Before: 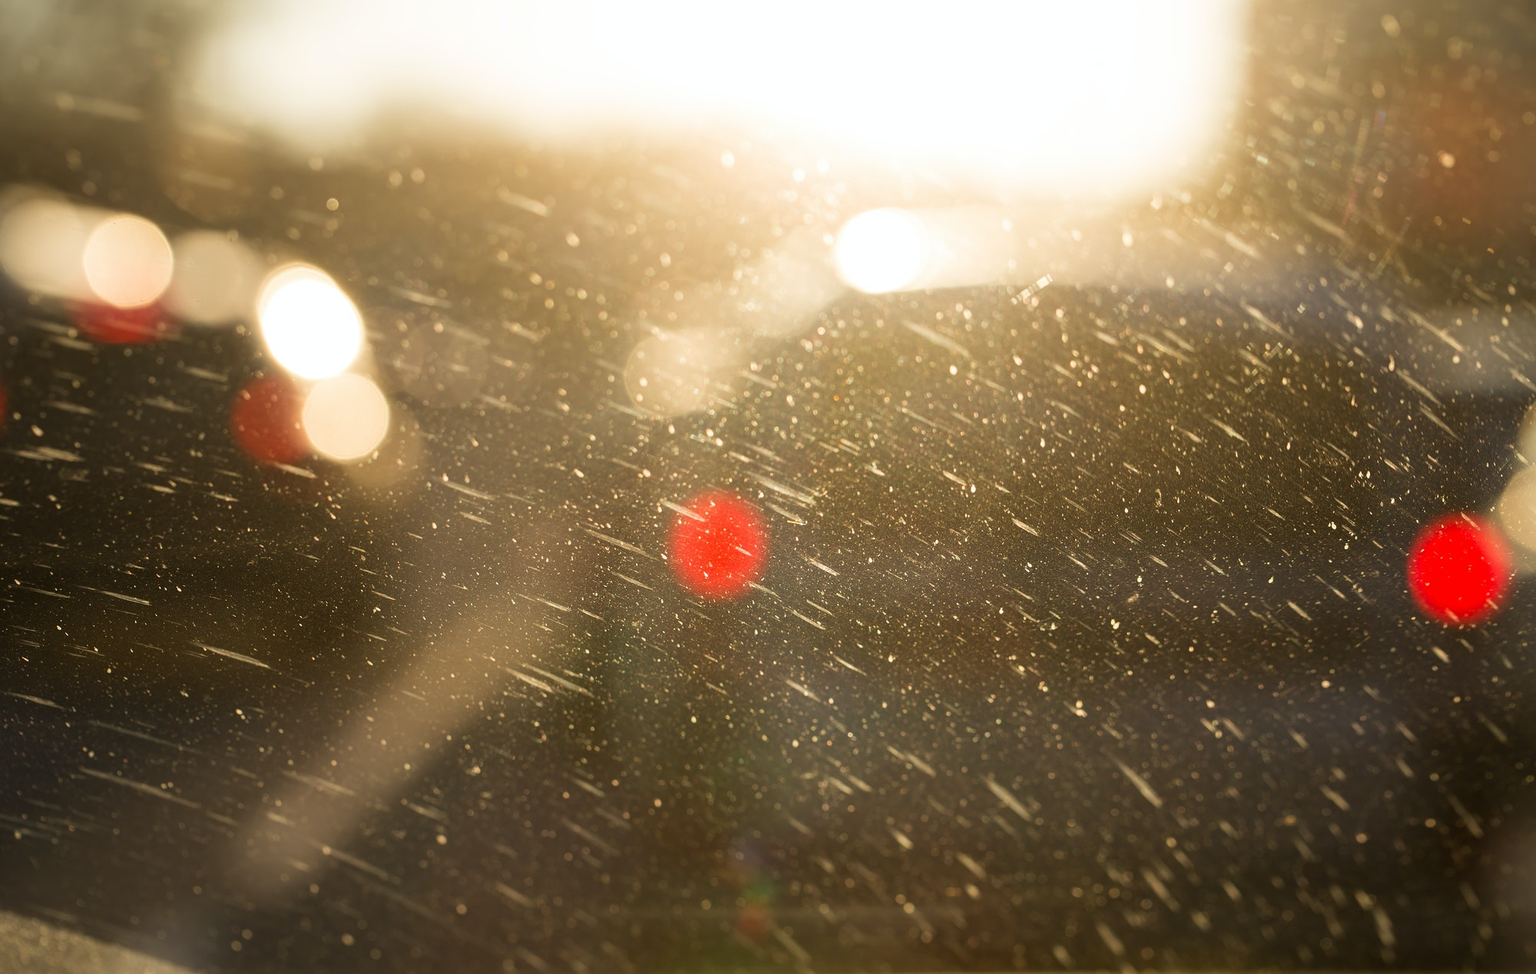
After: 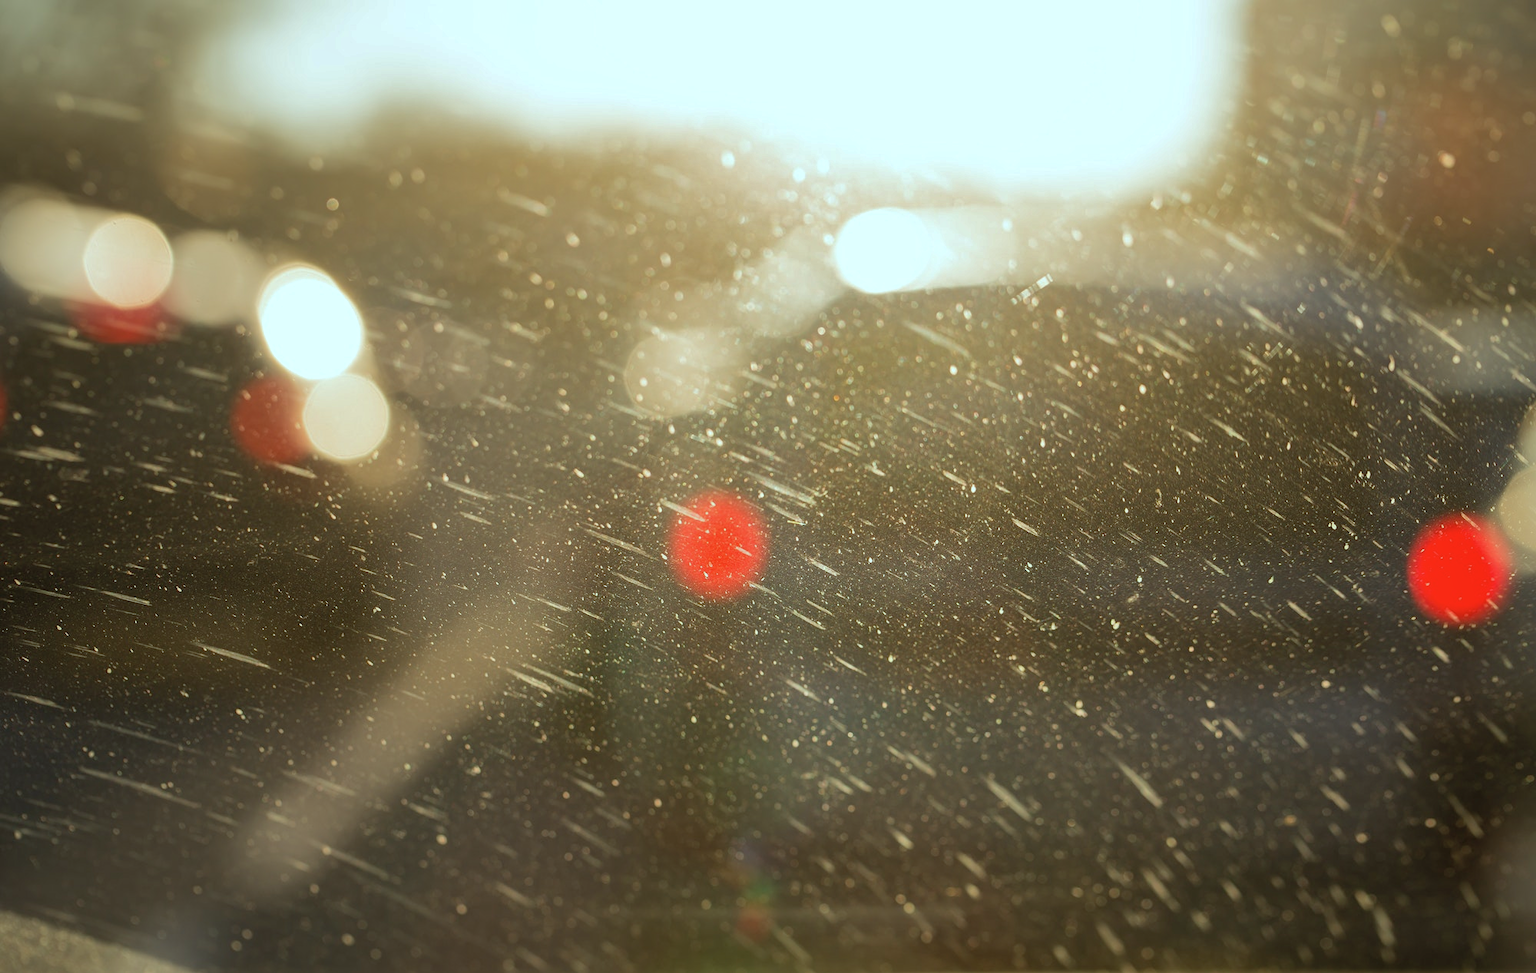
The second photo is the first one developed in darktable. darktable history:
color correction: highlights a* -10.26, highlights b* -10.33
shadows and highlights: shadows 39.58, highlights -59.75
